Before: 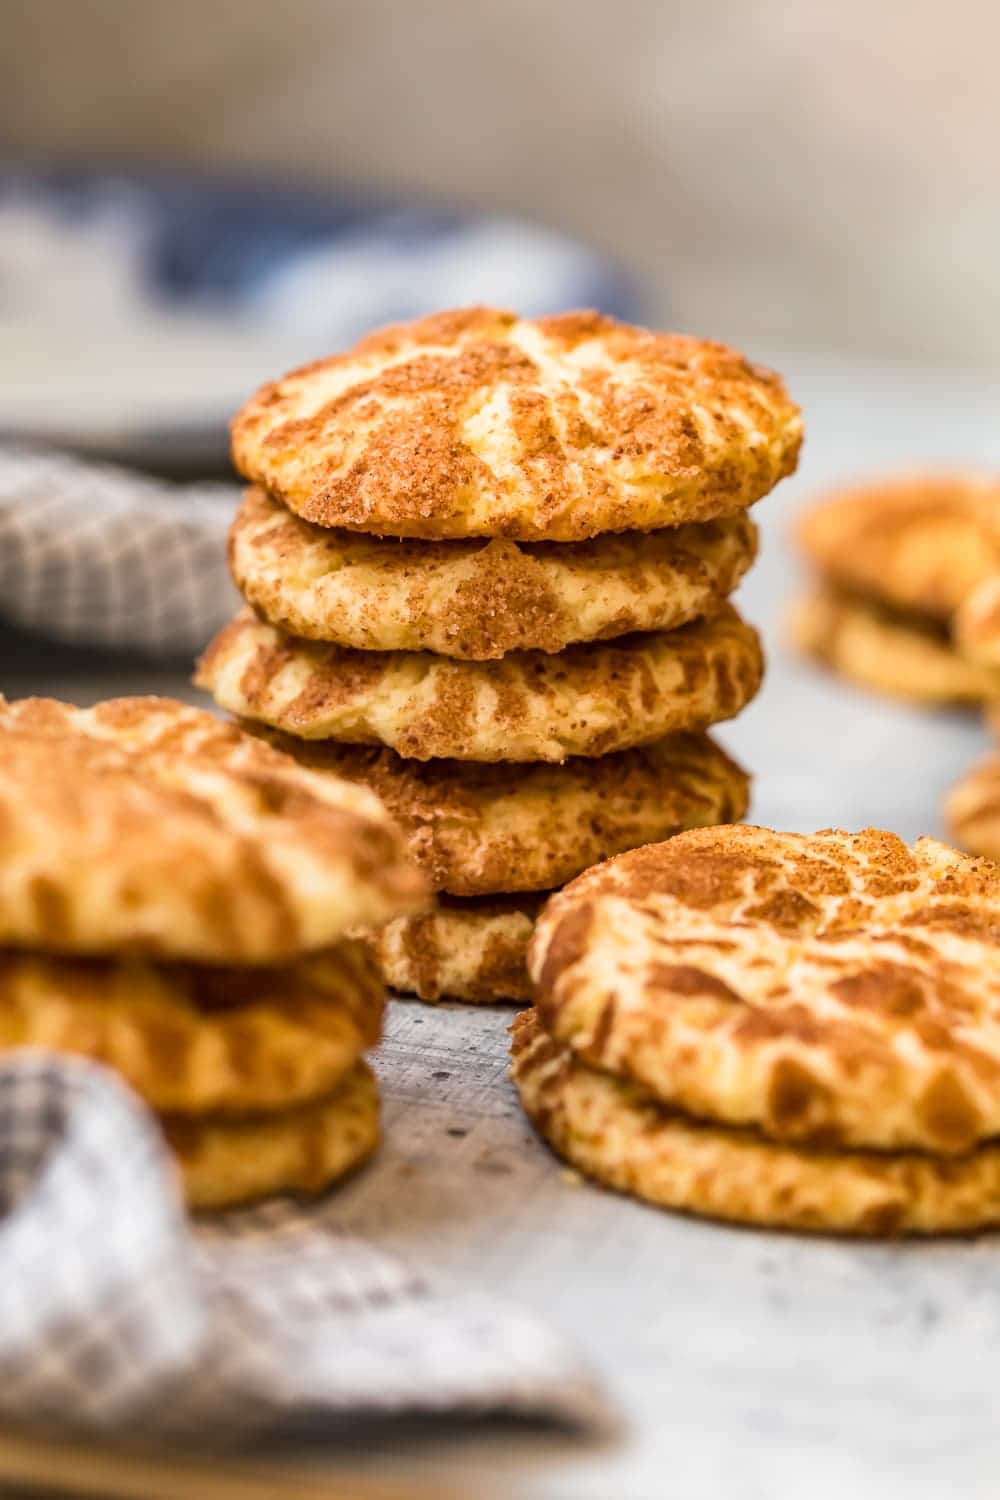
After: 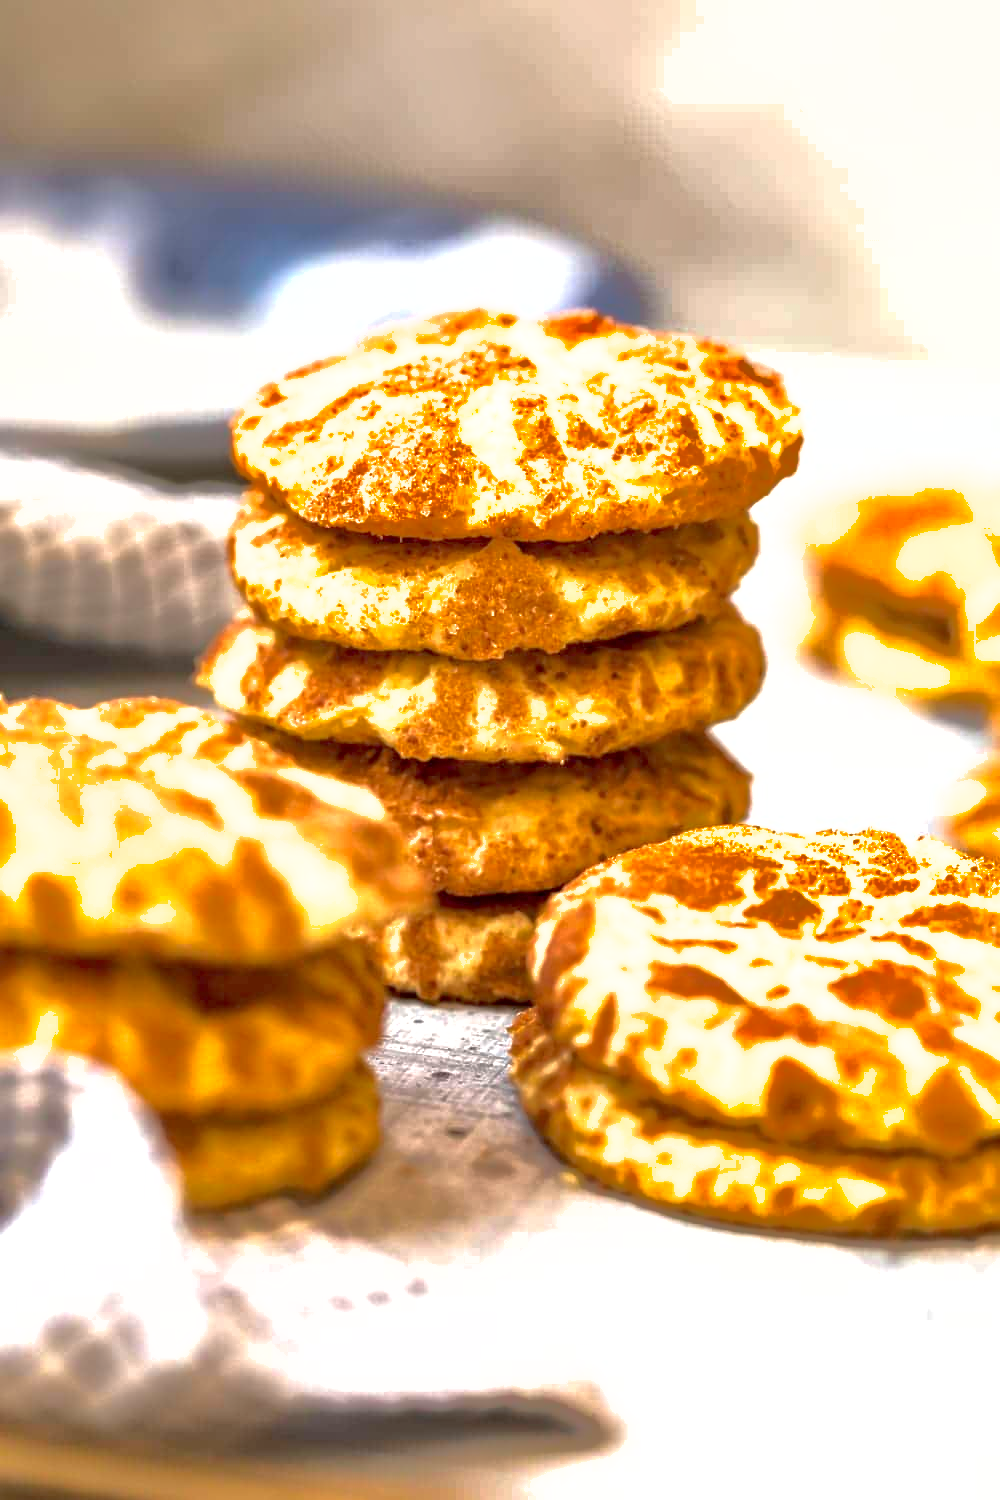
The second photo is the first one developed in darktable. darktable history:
exposure: black level correction 0.001, exposure 1 EV, compensate highlight preservation false
shadows and highlights: highlights -60.09
